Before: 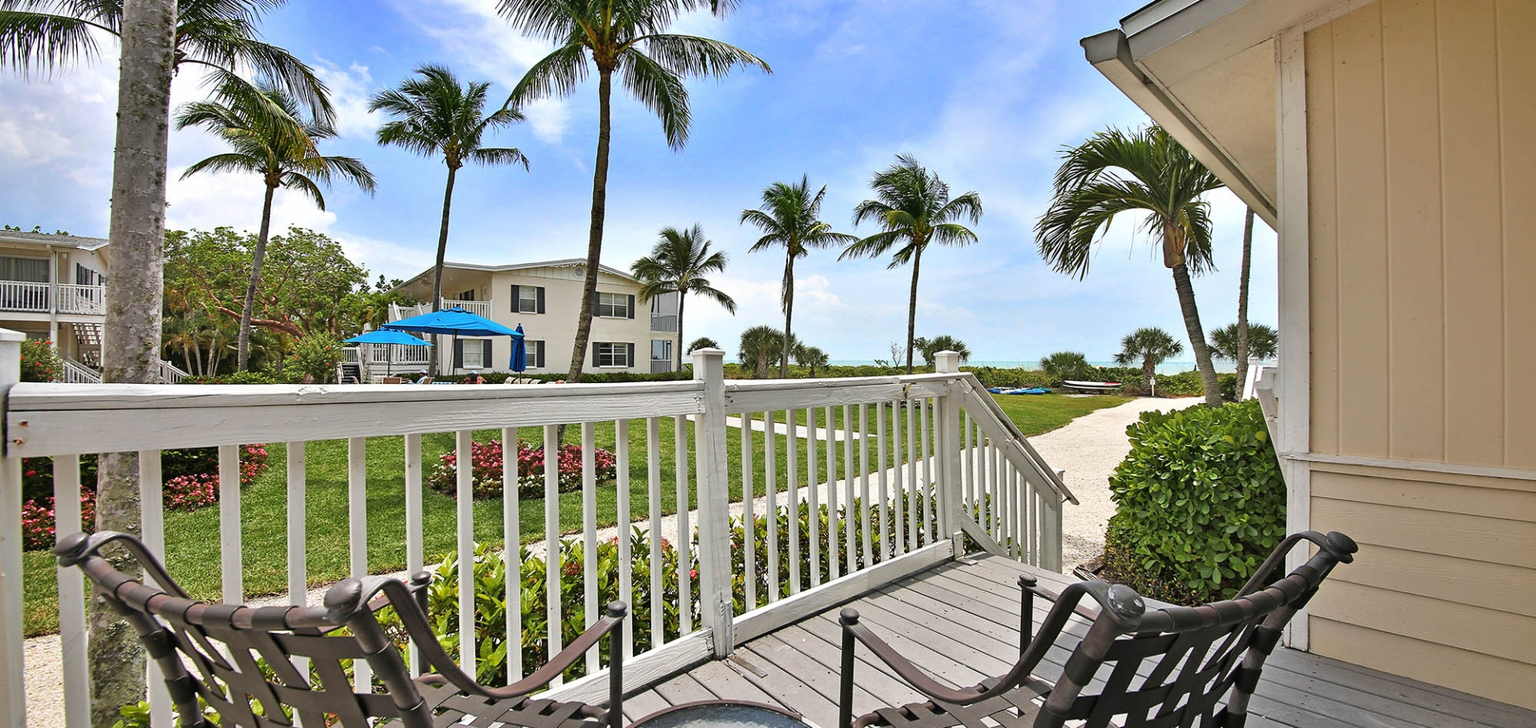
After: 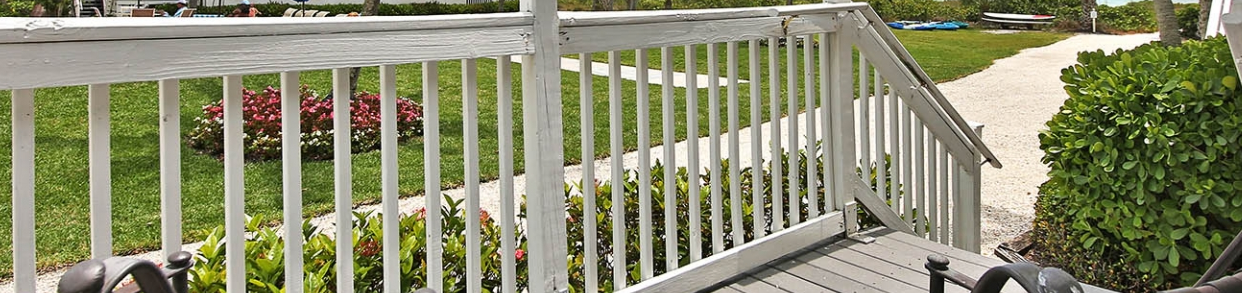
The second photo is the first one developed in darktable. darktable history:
crop: left 18.104%, top 50.97%, right 17.186%, bottom 16.796%
